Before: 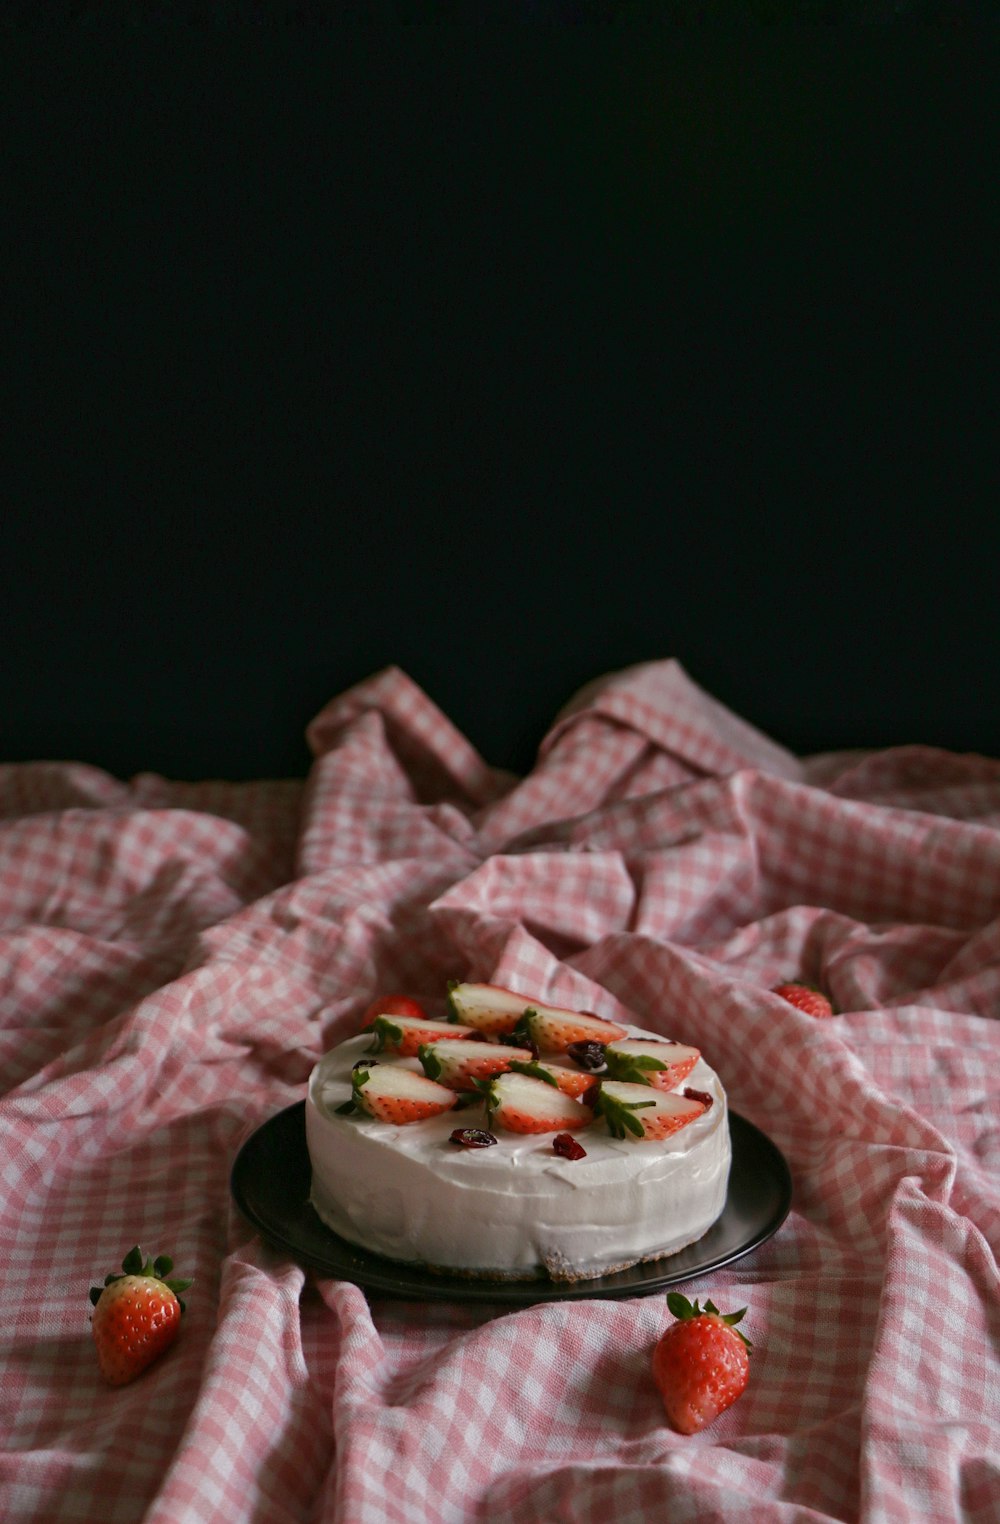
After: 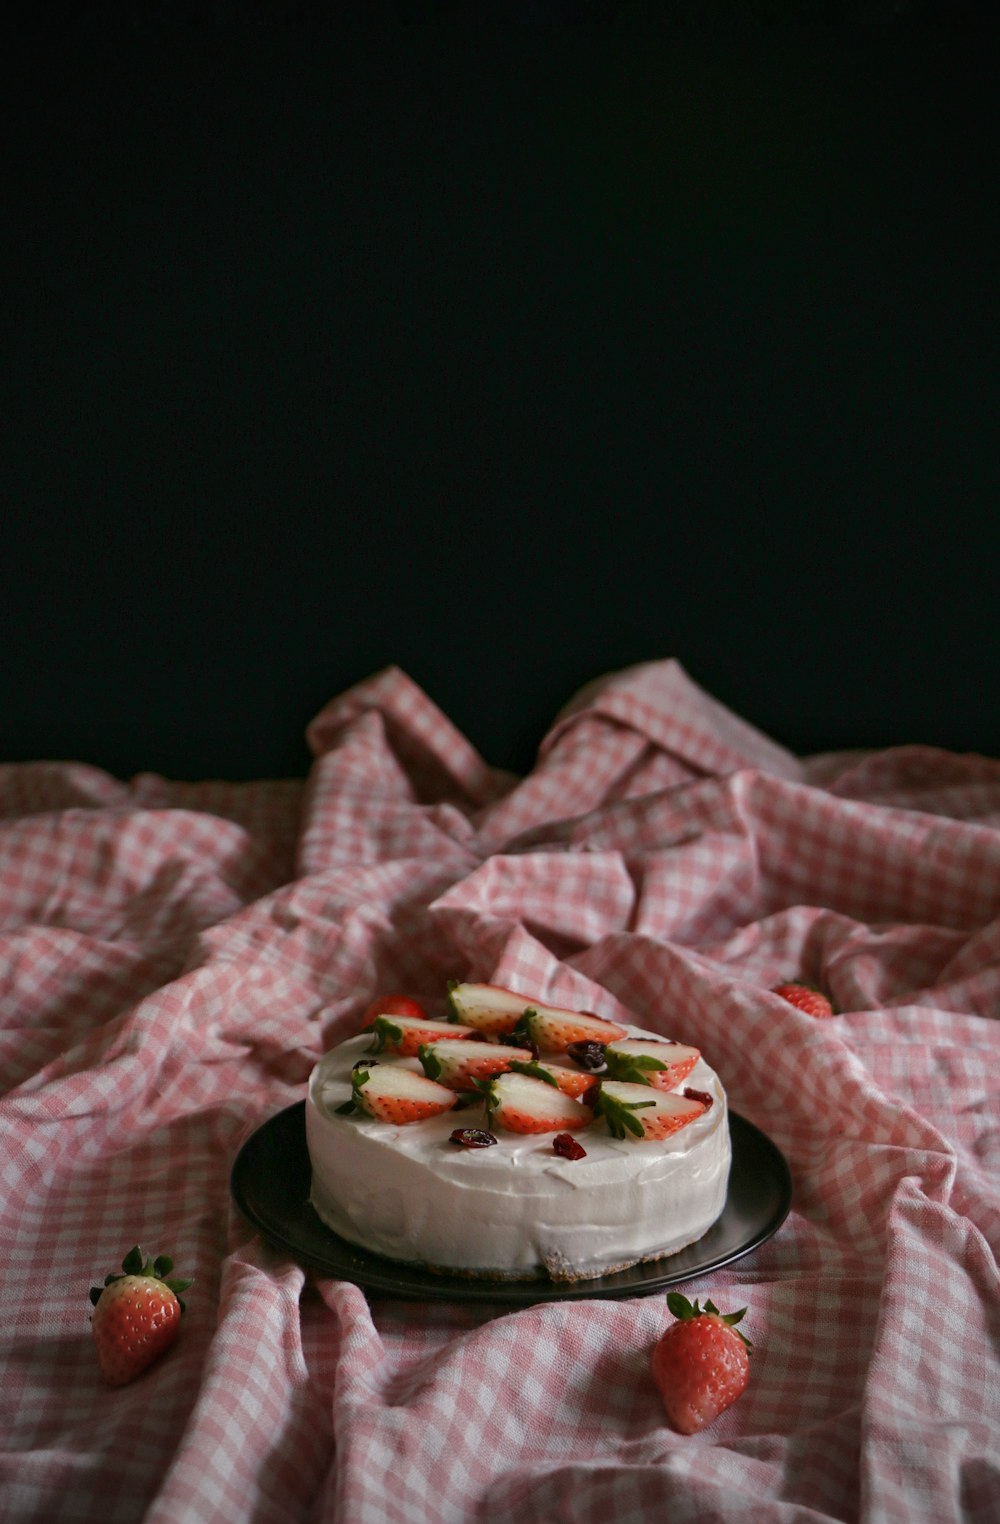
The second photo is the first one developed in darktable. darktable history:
vignetting: fall-off start 75.42%, width/height ratio 1.076
